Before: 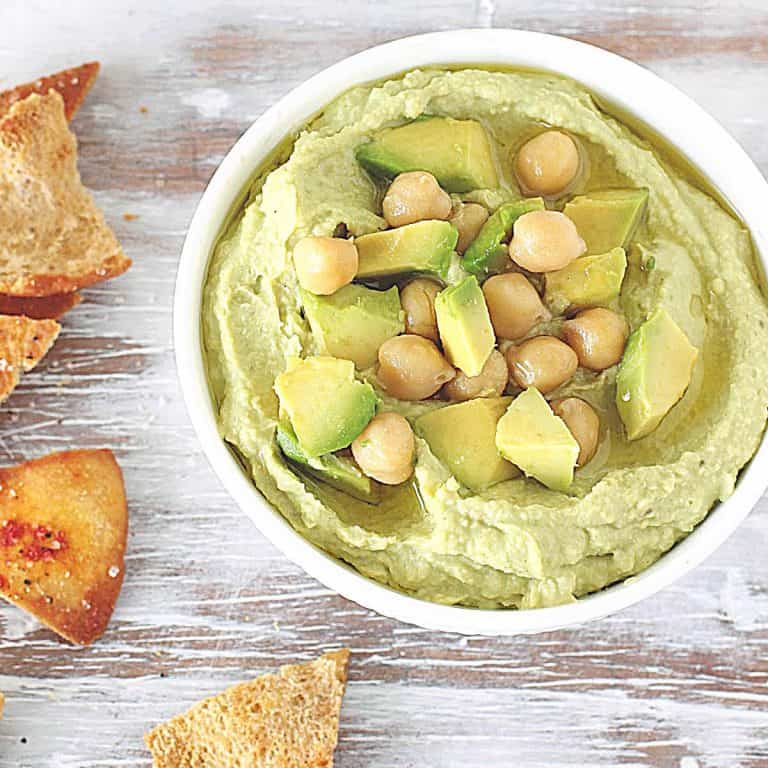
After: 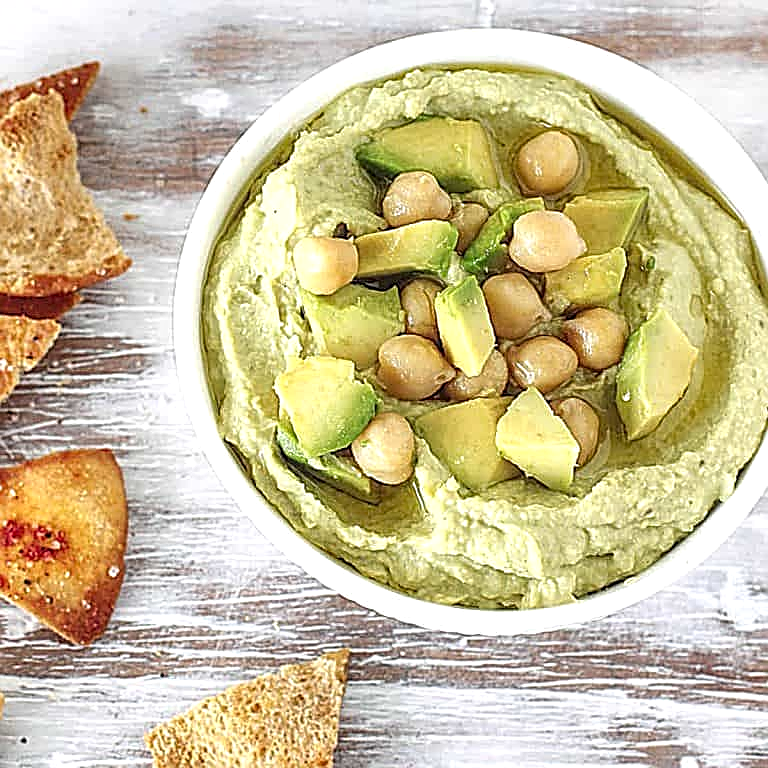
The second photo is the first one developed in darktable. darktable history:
local contrast: detail 160%
sharpen: on, module defaults
